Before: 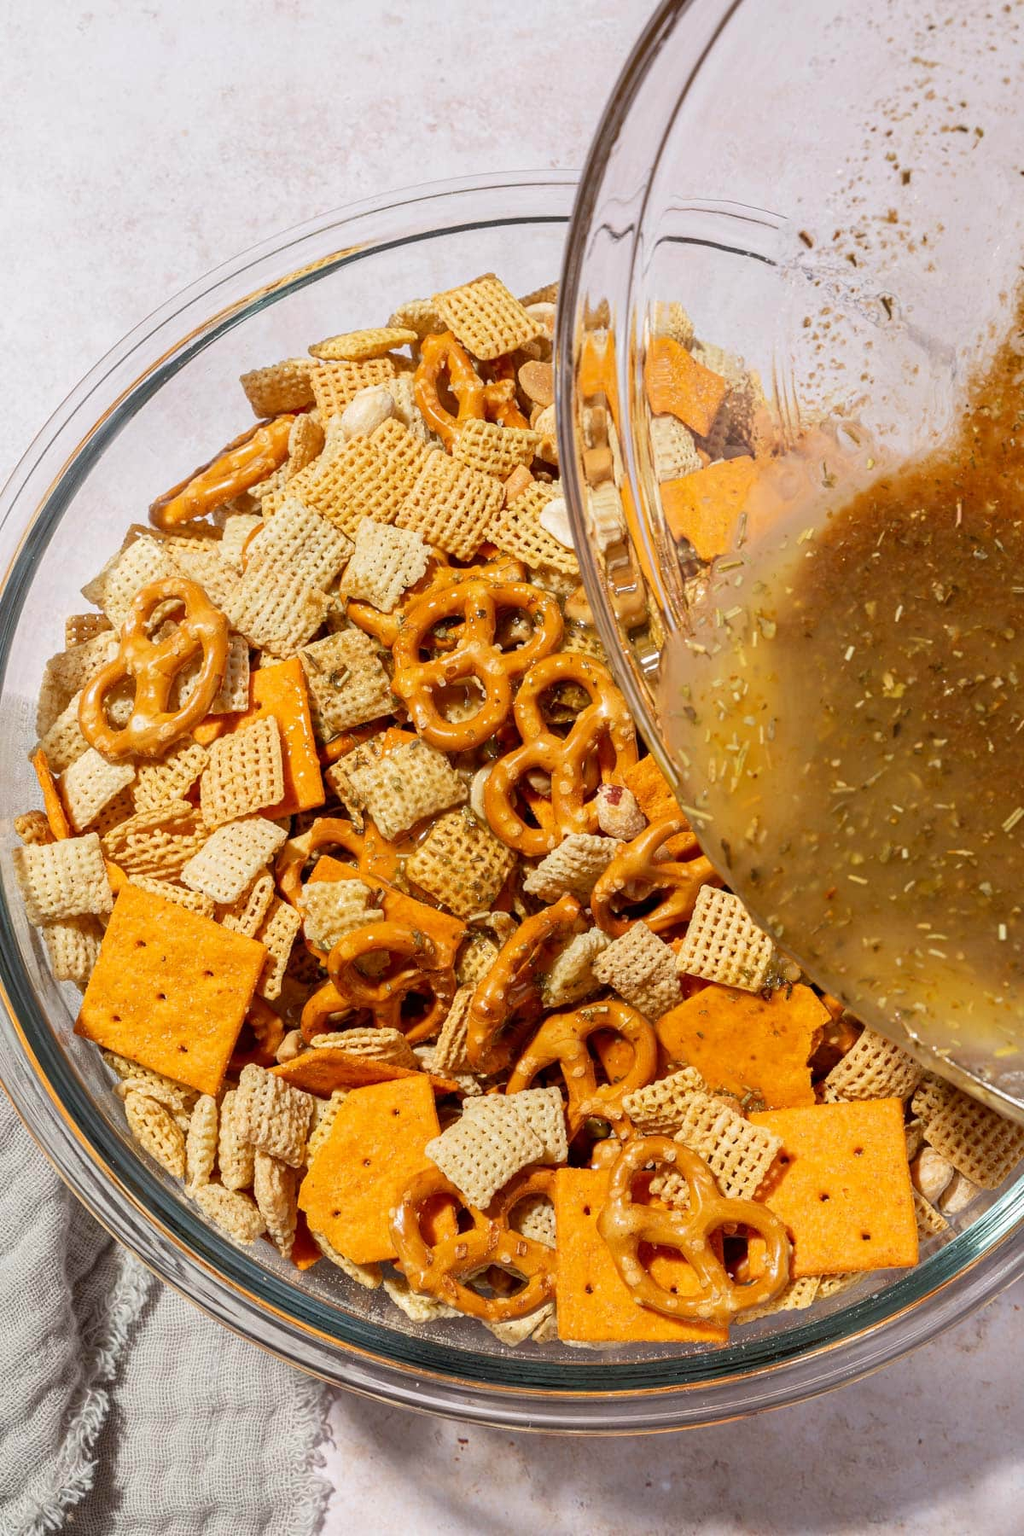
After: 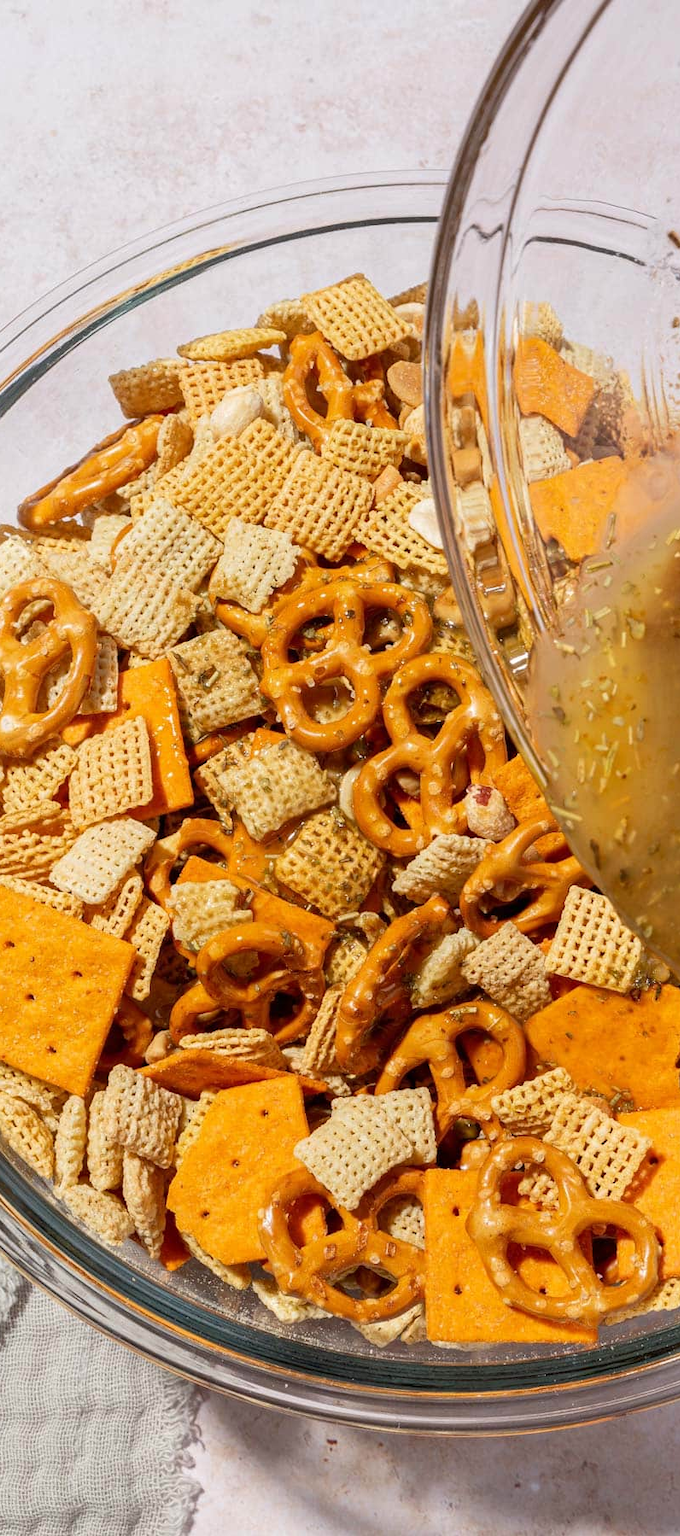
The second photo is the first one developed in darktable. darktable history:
crop and rotate: left 12.885%, right 20.616%
